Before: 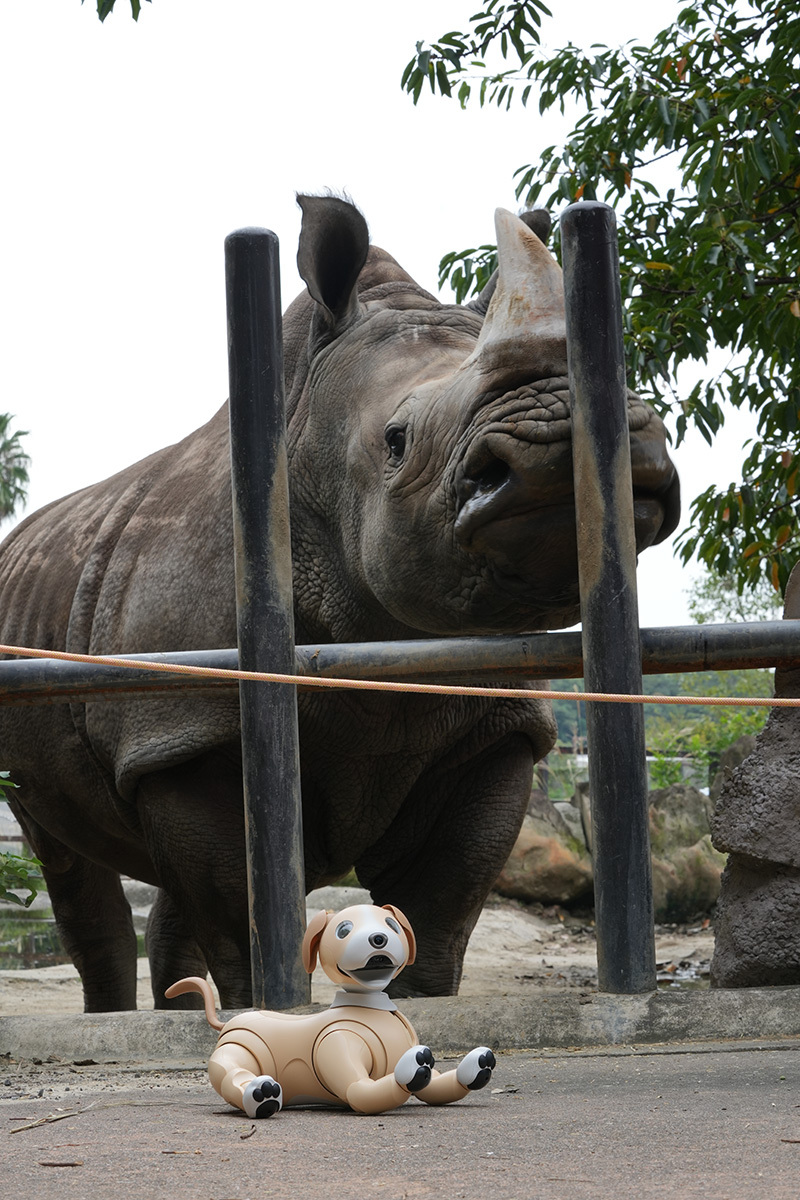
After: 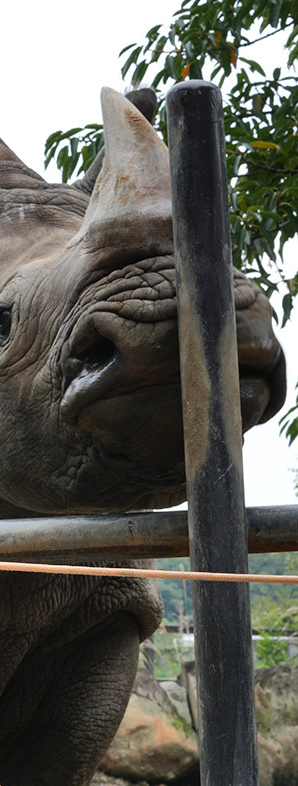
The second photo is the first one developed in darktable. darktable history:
crop and rotate: left 49.468%, top 10.121%, right 13.234%, bottom 24.325%
shadows and highlights: soften with gaussian
